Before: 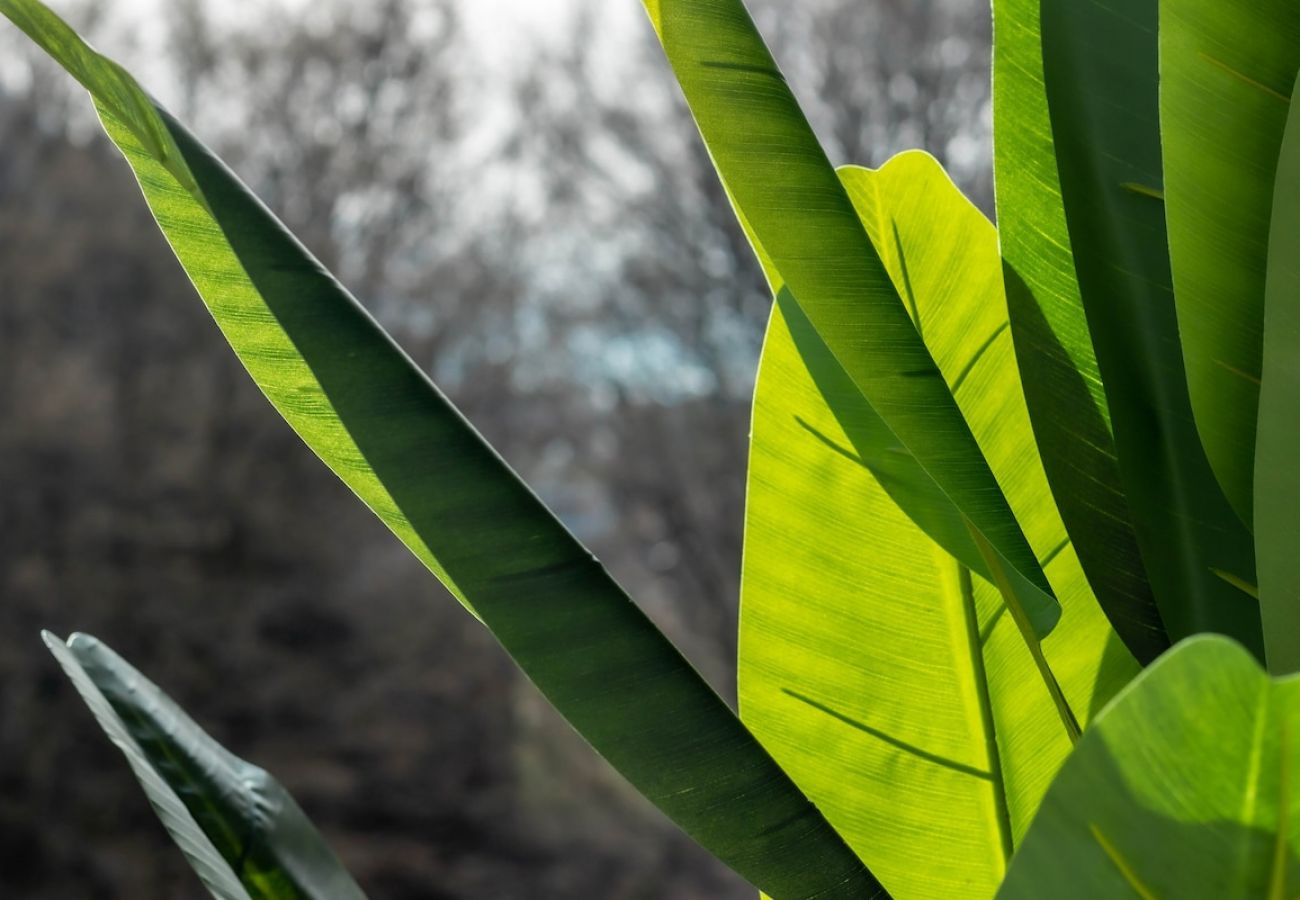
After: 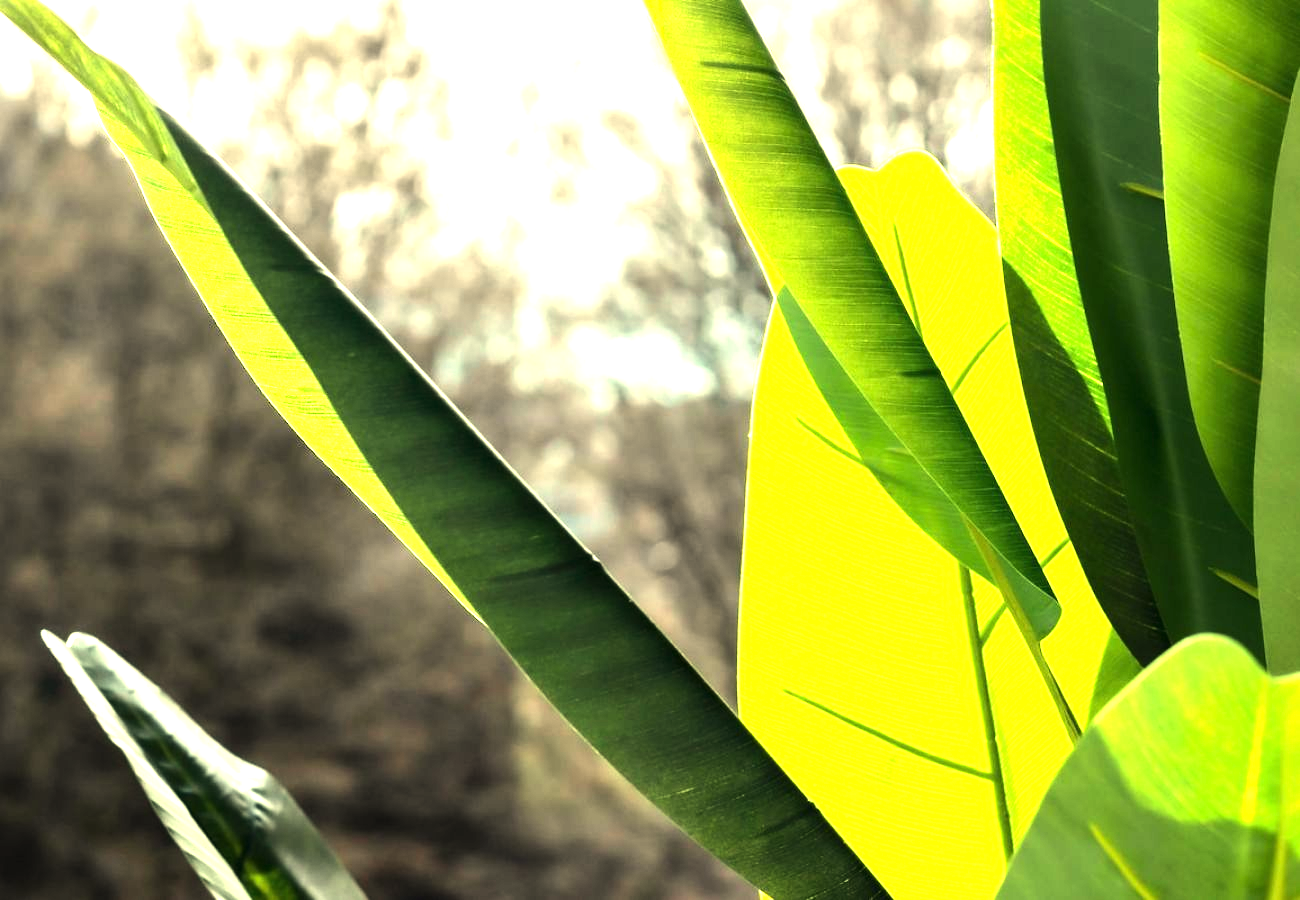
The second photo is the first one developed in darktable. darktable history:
exposure: black level correction 0, exposure 1.45 EV, compensate exposure bias true, compensate highlight preservation false
tone equalizer: -8 EV -0.75 EV, -7 EV -0.7 EV, -6 EV -0.6 EV, -5 EV -0.4 EV, -3 EV 0.4 EV, -2 EV 0.6 EV, -1 EV 0.7 EV, +0 EV 0.75 EV, edges refinement/feathering 500, mask exposure compensation -1.57 EV, preserve details no
white balance: red 1.08, blue 0.791
